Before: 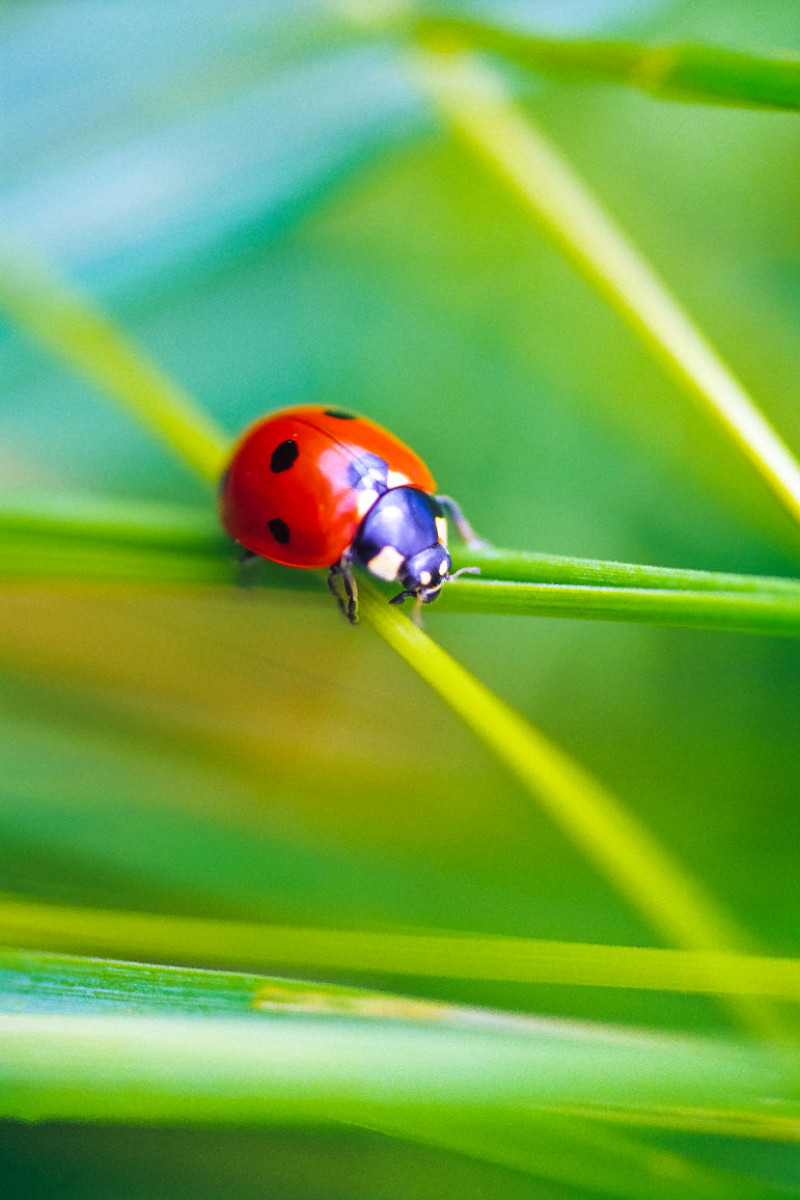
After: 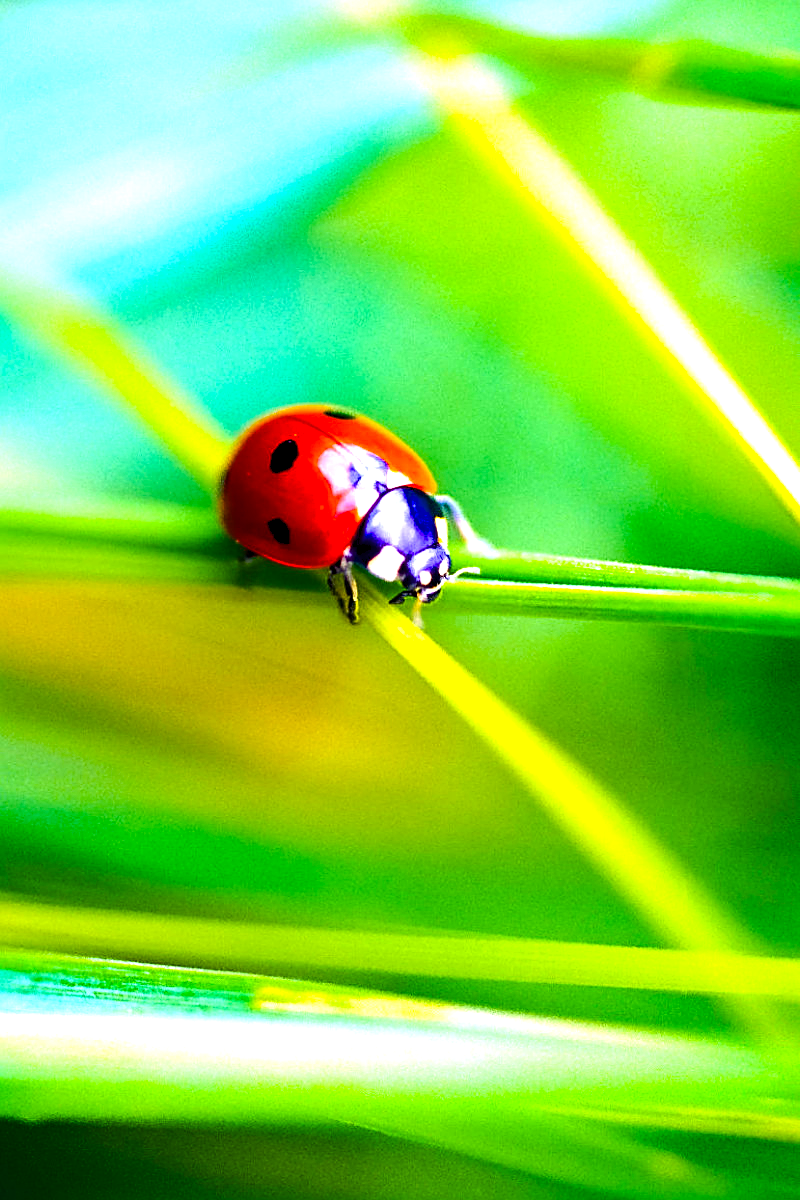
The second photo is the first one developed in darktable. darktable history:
tone equalizer: -8 EV -0.749 EV, -7 EV -0.668 EV, -6 EV -0.628 EV, -5 EV -0.417 EV, -3 EV 0.379 EV, -2 EV 0.6 EV, -1 EV 0.692 EV, +0 EV 0.75 EV, edges refinement/feathering 500, mask exposure compensation -1.57 EV, preserve details no
sharpen: on, module defaults
exposure: black level correction -0.002, exposure 0.542 EV, compensate exposure bias true, compensate highlight preservation false
color balance rgb: global offset › luminance -0.896%, perceptual saturation grading › global saturation 34.54%, perceptual saturation grading › highlights -24.779%, perceptual saturation grading › shadows 24.873%, global vibrance 16.057%, saturation formula JzAzBz (2021)
